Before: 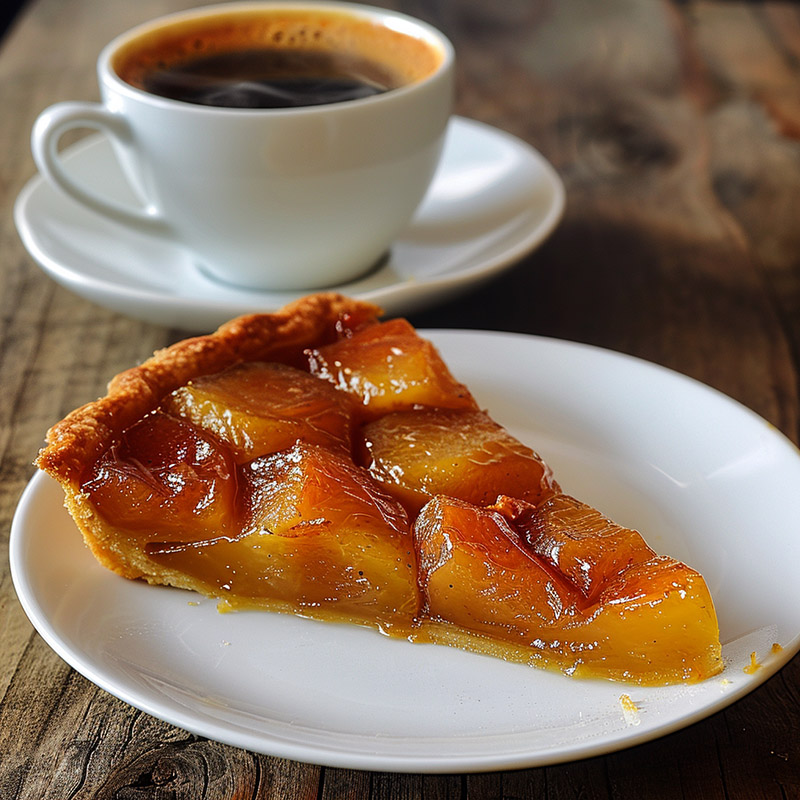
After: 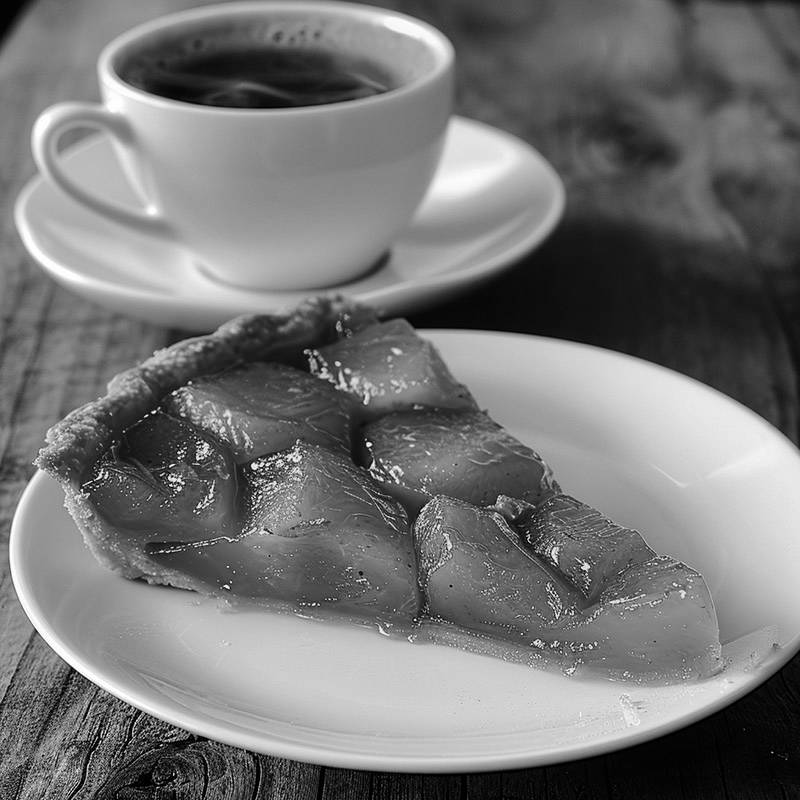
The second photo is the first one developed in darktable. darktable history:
shadows and highlights: shadows 19.13, highlights -83.41, soften with gaussian
tone curve: curves: ch0 [(0, 0) (0.004, 0.002) (0.02, 0.013) (0.218, 0.218) (0.664, 0.718) (0.832, 0.873) (1, 1)], preserve colors none
base curve: curves: ch0 [(0, 0) (0.74, 0.67) (1, 1)]
monochrome: size 1
